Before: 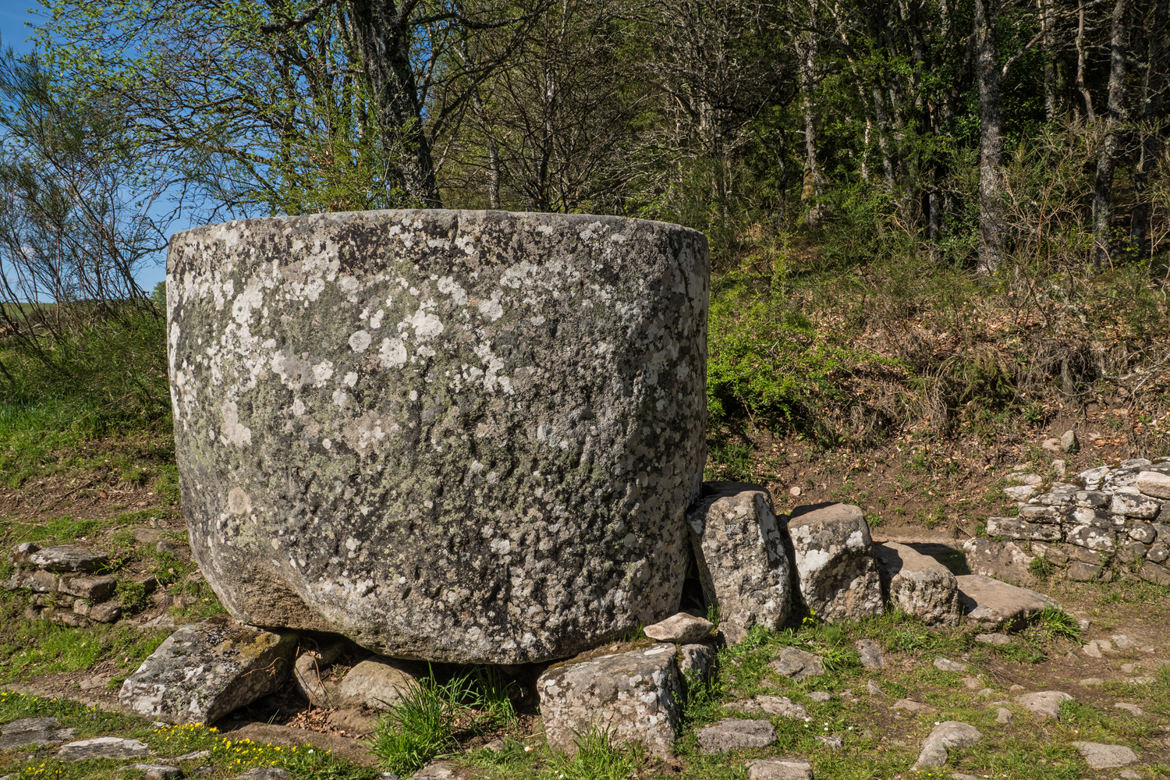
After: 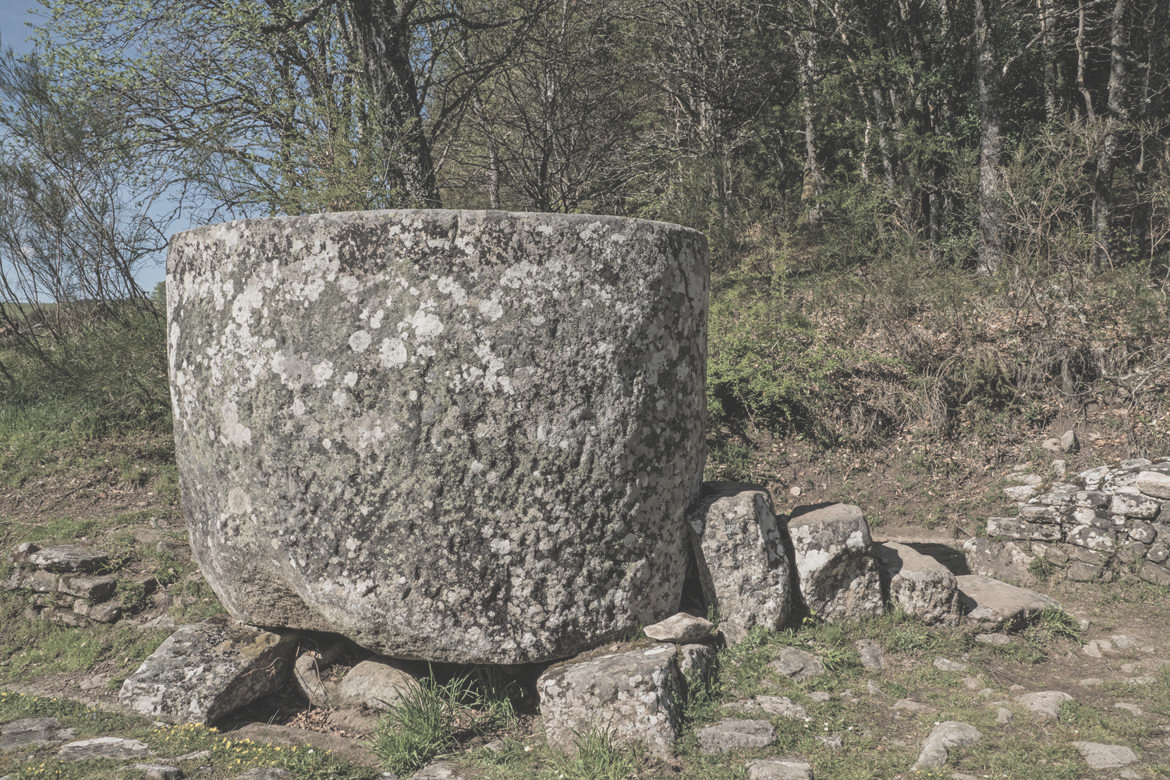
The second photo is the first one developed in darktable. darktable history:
exposure: black level correction -0.014, exposure -0.193 EV, compensate highlight preservation false
contrast brightness saturation: brightness 0.18, saturation -0.5
